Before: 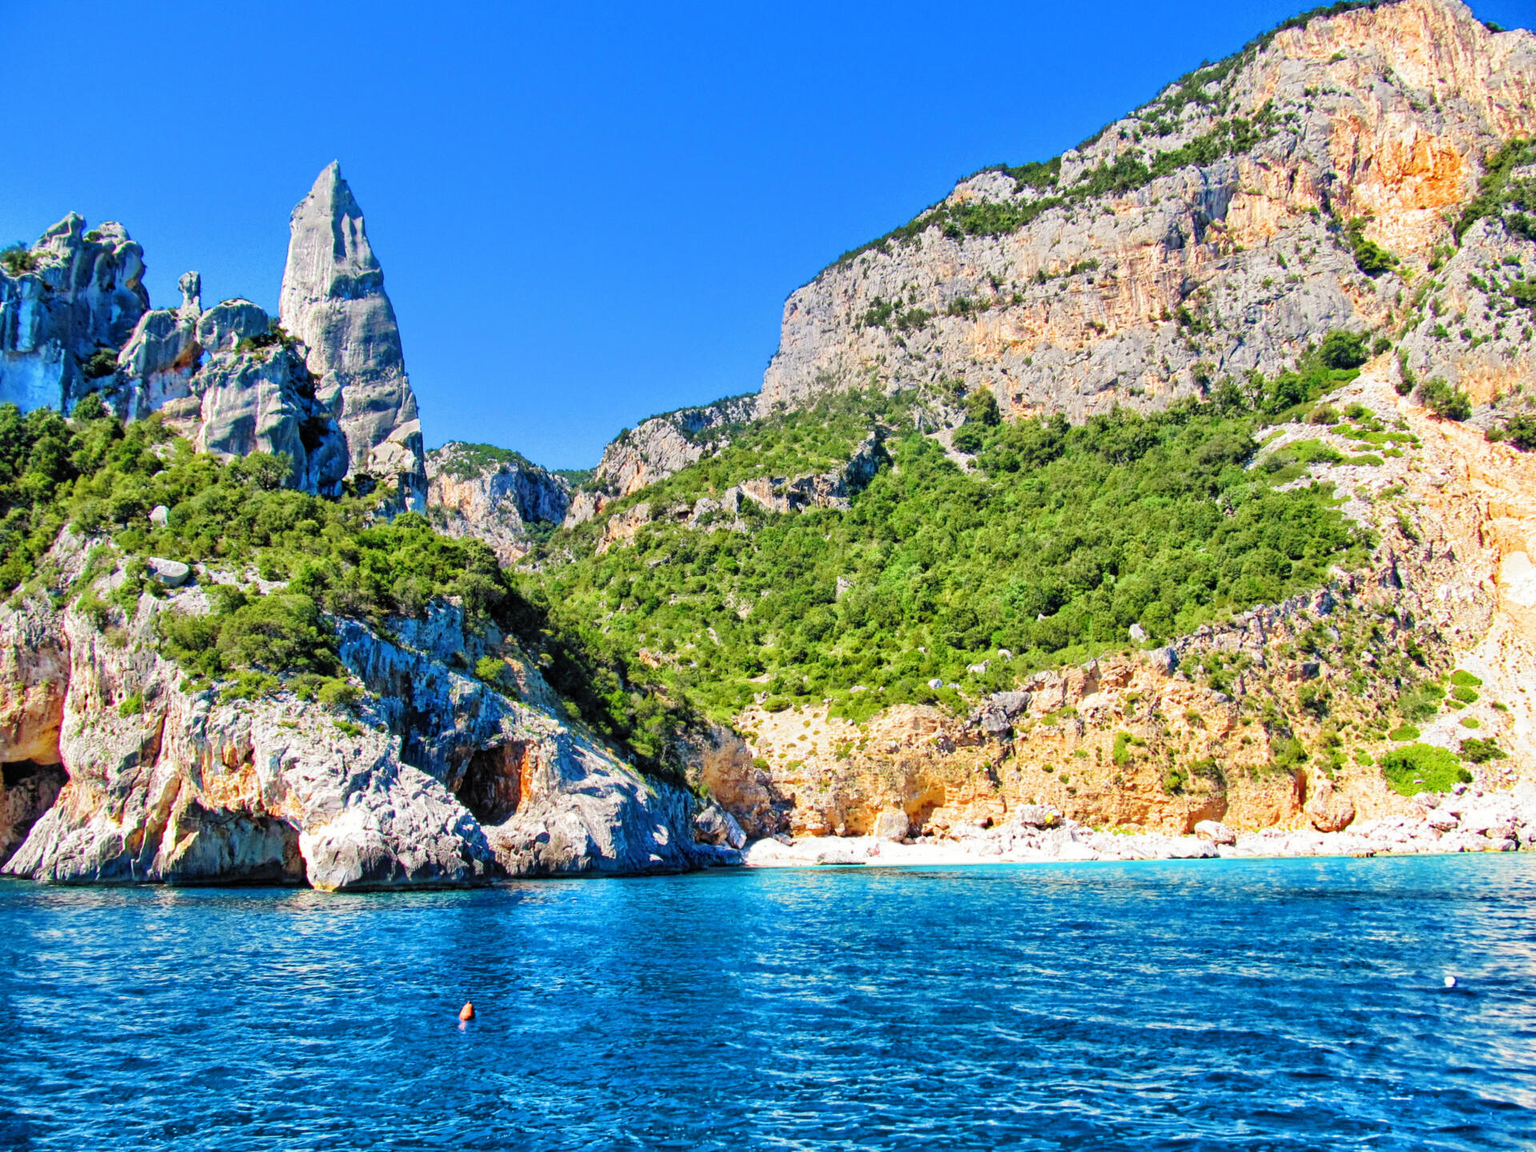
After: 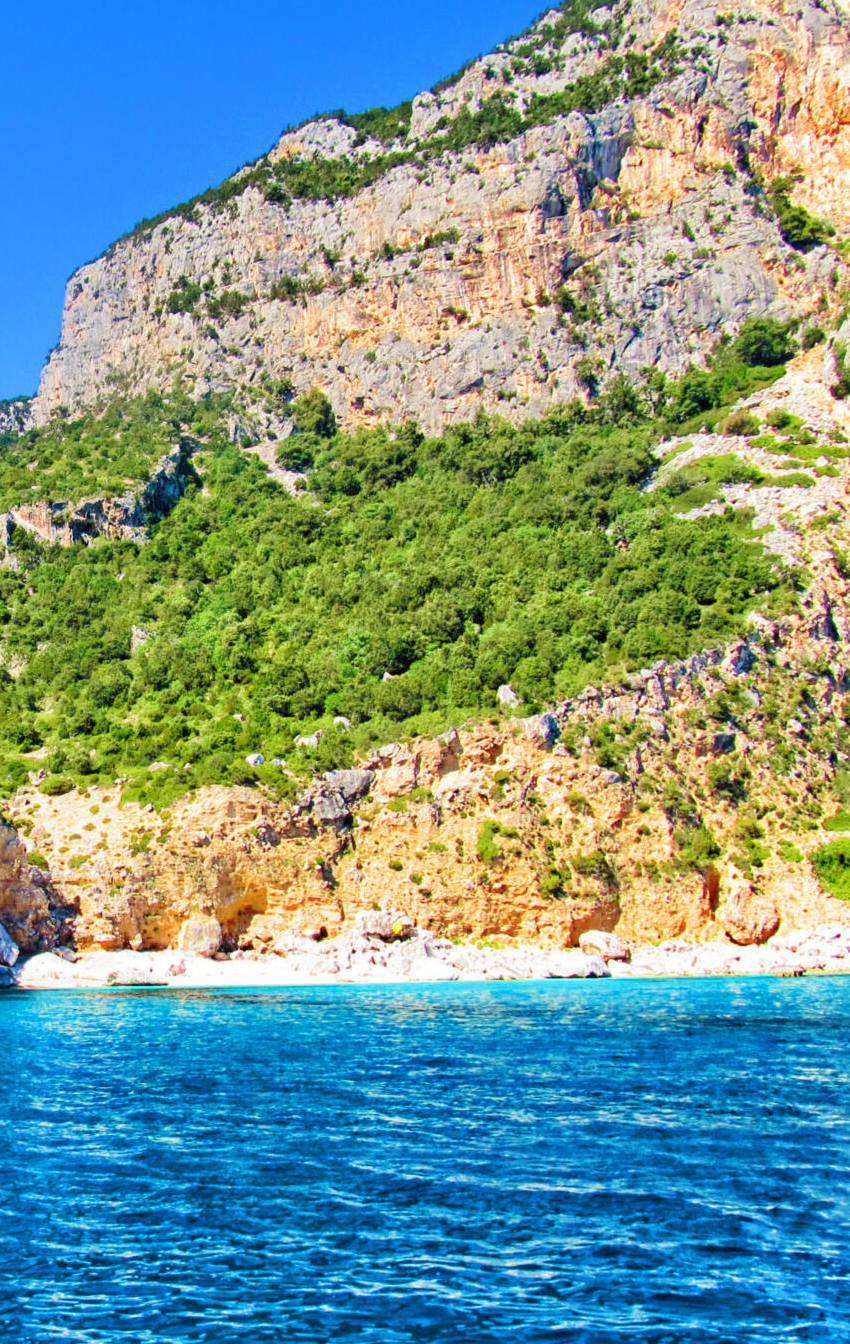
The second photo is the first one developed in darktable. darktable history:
crop: left 47.628%, top 6.643%, right 7.874%
velvia: on, module defaults
